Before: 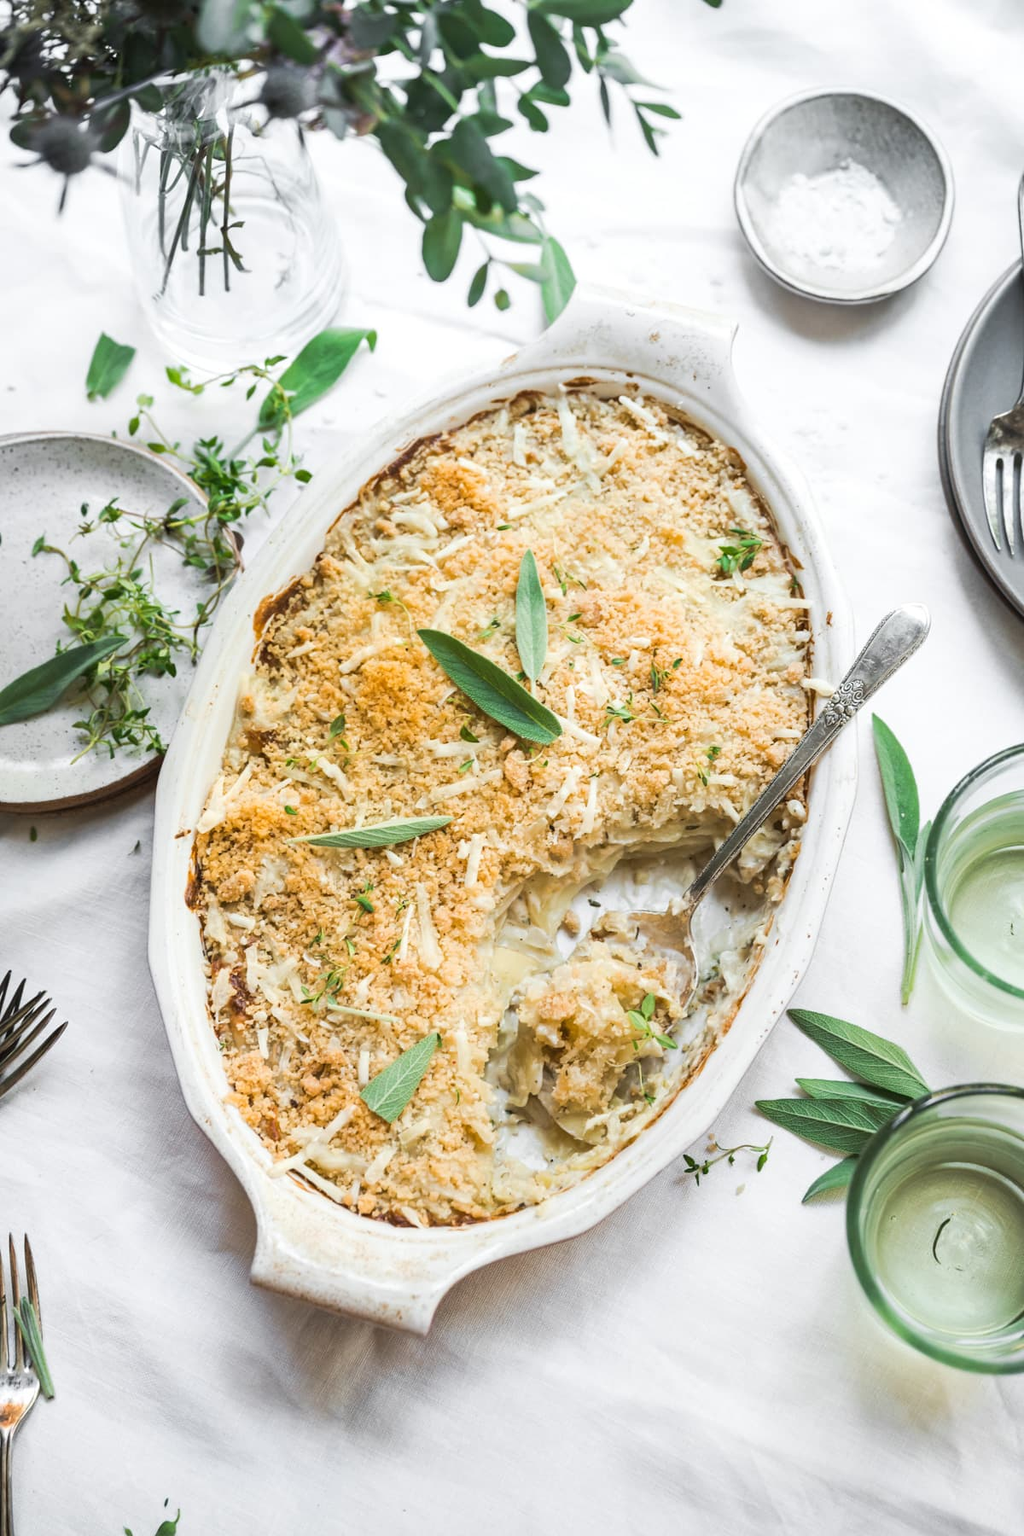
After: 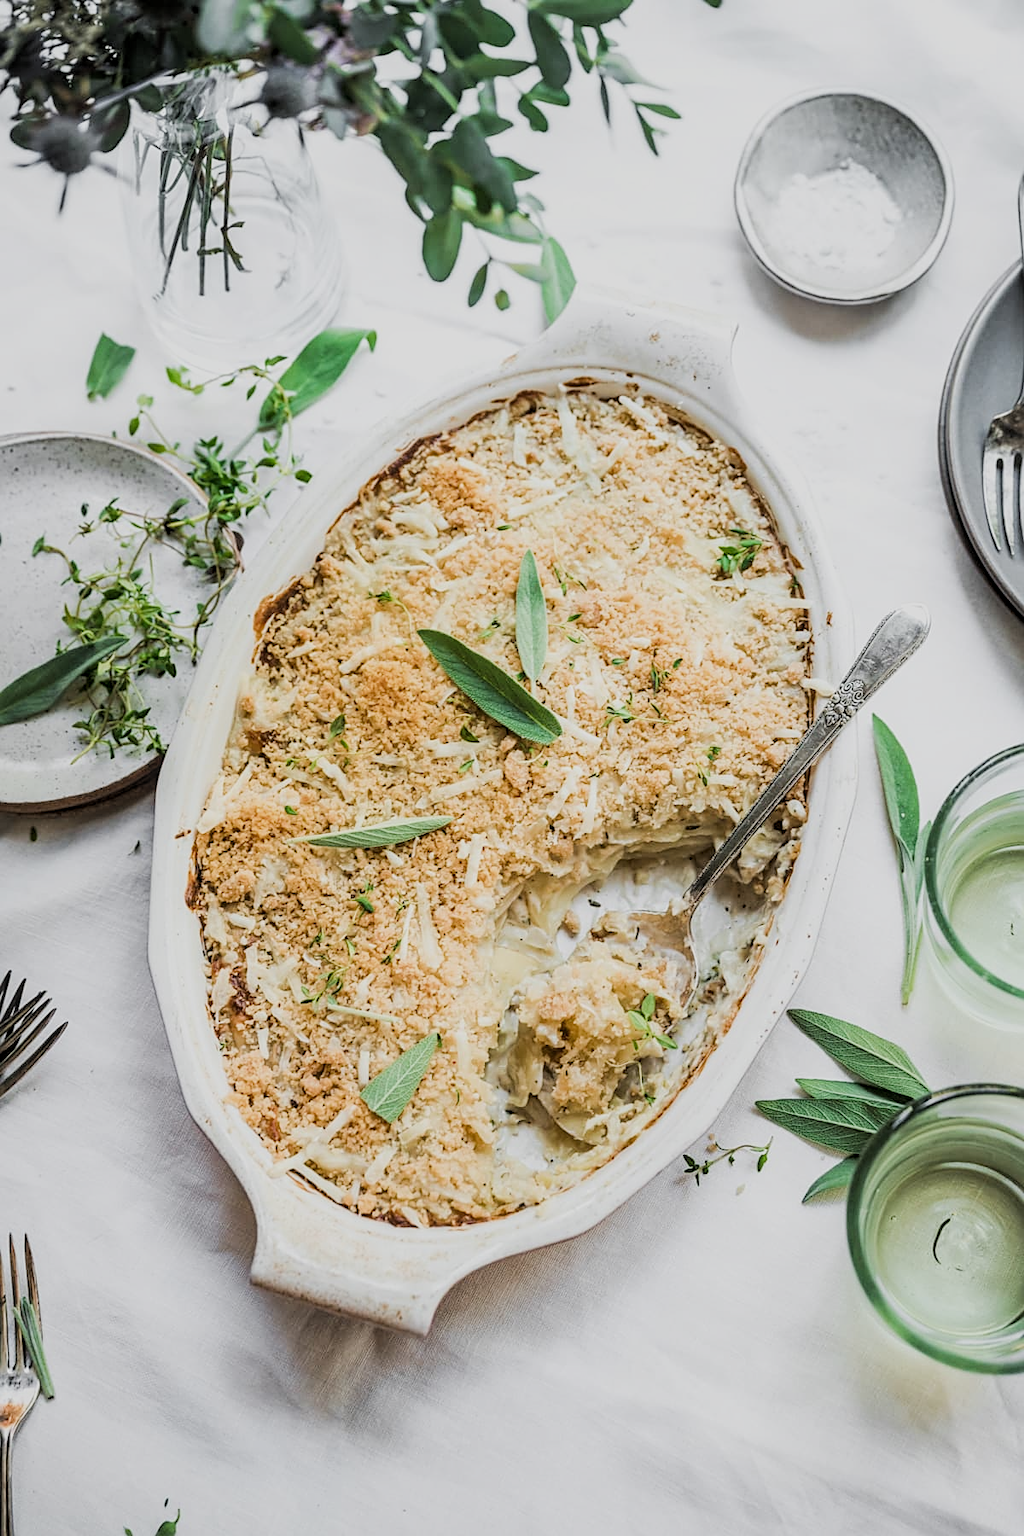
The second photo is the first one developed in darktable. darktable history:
filmic rgb: black relative exposure -7.65 EV, white relative exposure 4.56 EV, threshold 5.98 EV, hardness 3.61, contrast 1.051, add noise in highlights 0.101, color science v4 (2020), iterations of high-quality reconstruction 0, type of noise poissonian, enable highlight reconstruction true
local contrast: on, module defaults
sharpen: amount 0.48
